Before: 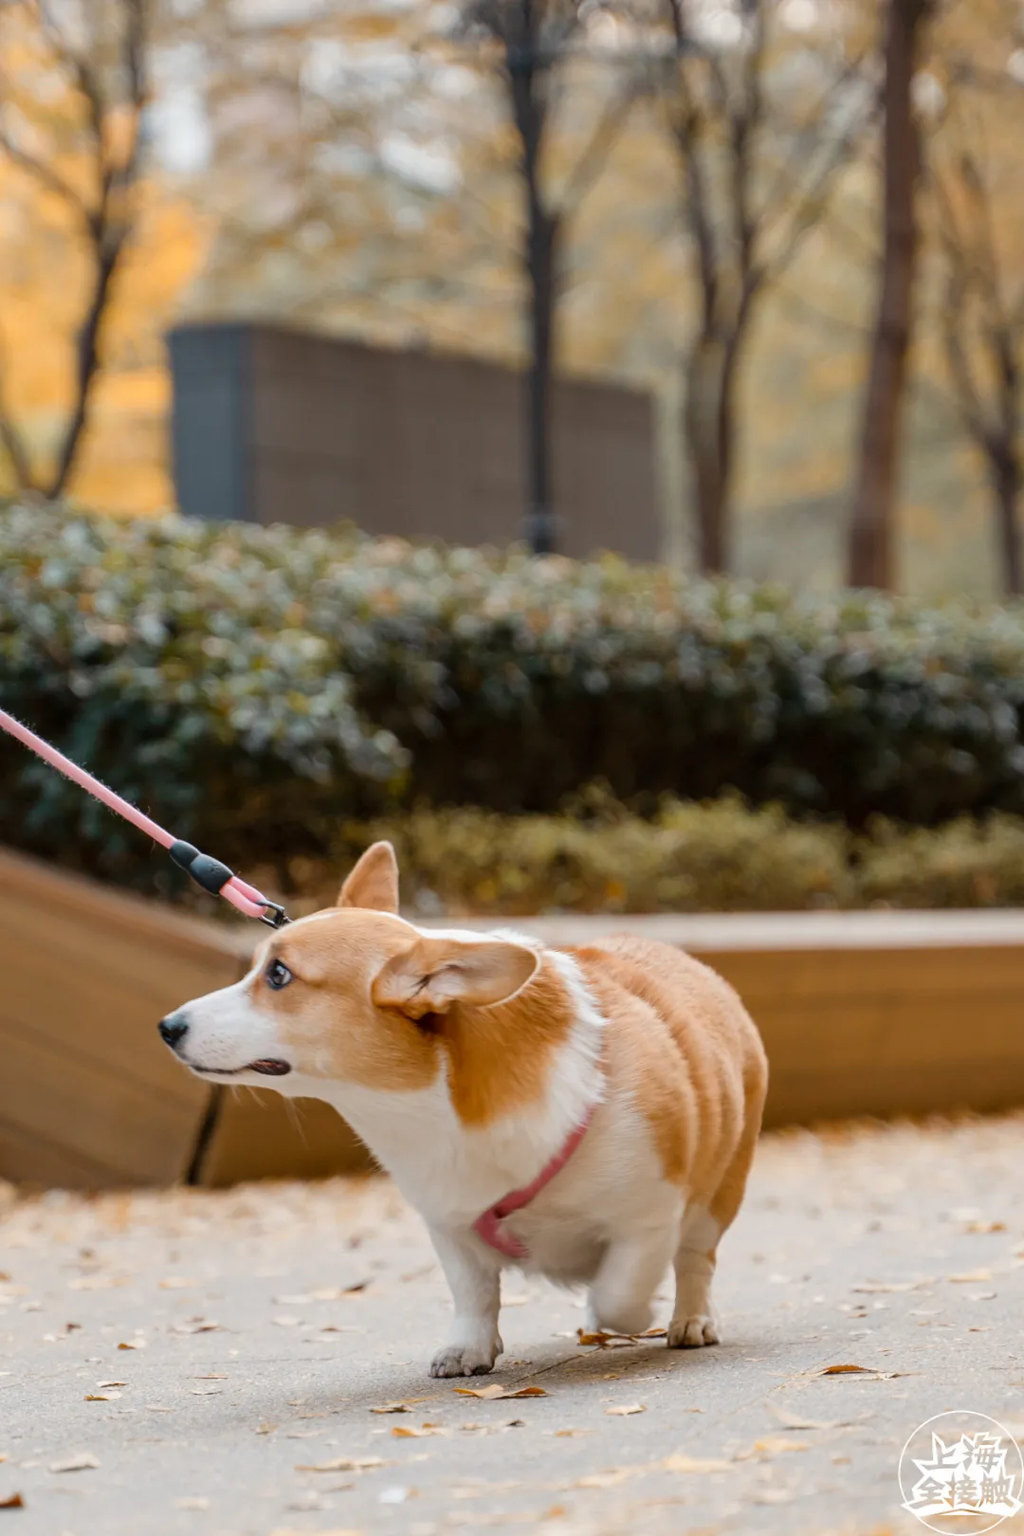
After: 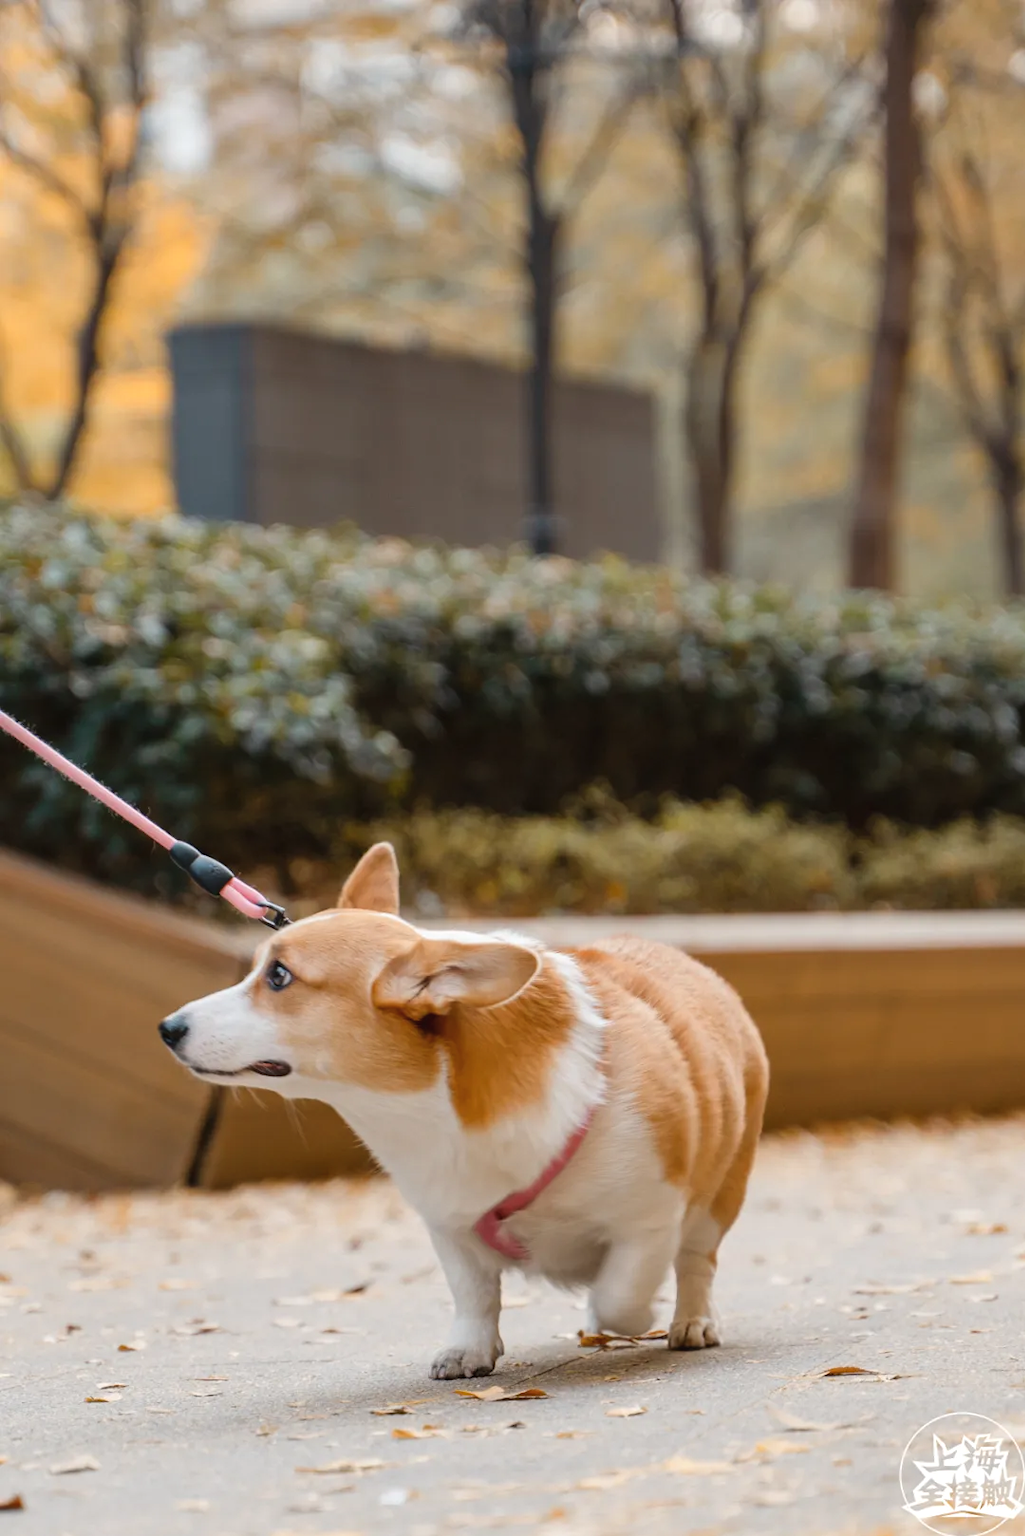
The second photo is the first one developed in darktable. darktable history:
exposure: black level correction -0.003, exposure 0.04 EV, compensate highlight preservation false
crop: bottom 0.071%
